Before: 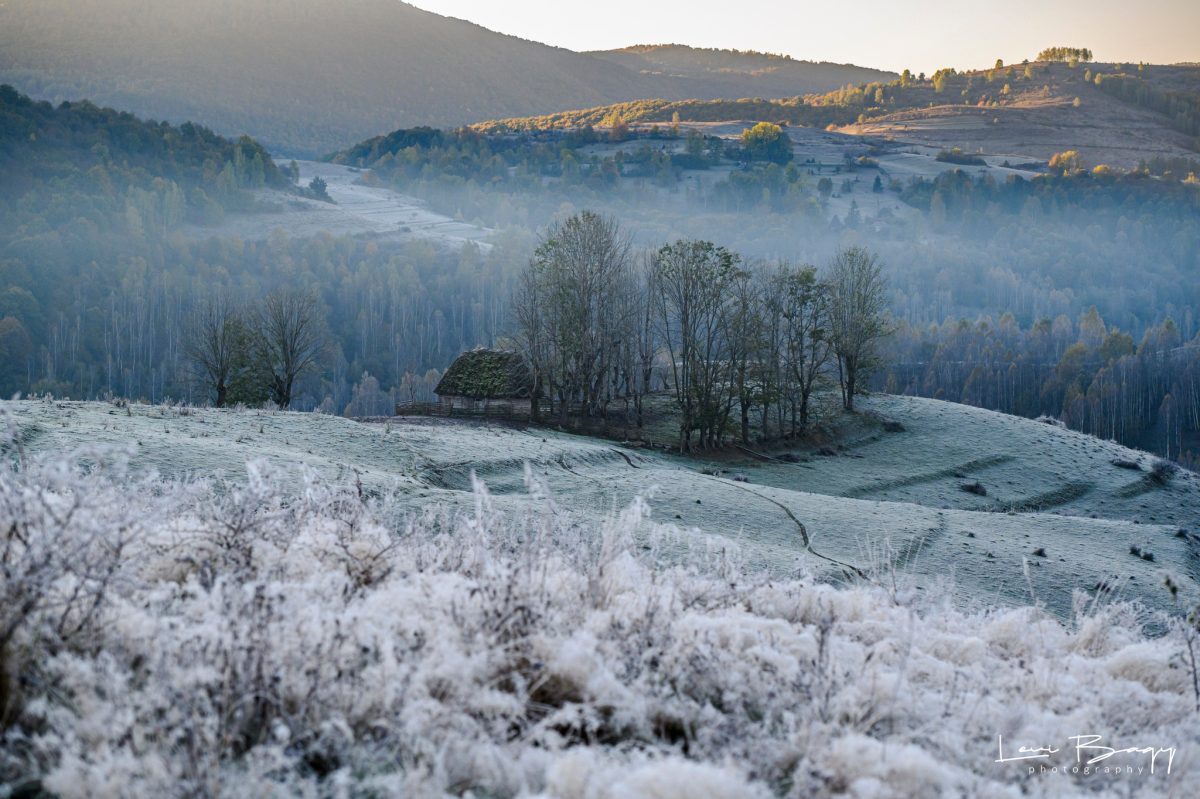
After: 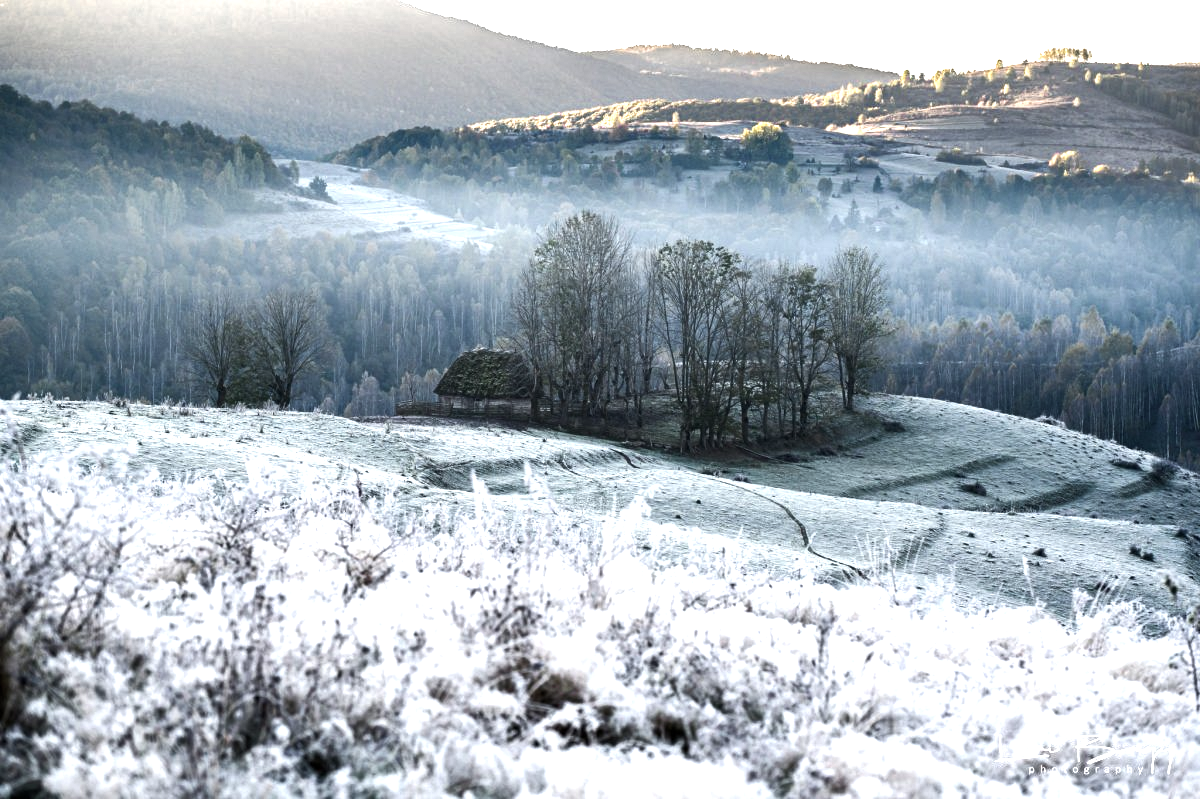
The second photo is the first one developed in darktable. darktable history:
color zones: curves: ch0 [(0, 0.6) (0.129, 0.585) (0.193, 0.596) (0.429, 0.5) (0.571, 0.5) (0.714, 0.5) (0.857, 0.5) (1, 0.6)]; ch1 [(0, 0.453) (0.112, 0.245) (0.213, 0.252) (0.429, 0.233) (0.571, 0.231) (0.683, 0.242) (0.857, 0.296) (1, 0.453)]
color balance rgb: linear chroma grading › global chroma 1.566%, linear chroma grading › mid-tones -0.77%, perceptual saturation grading › global saturation 35.016%, perceptual saturation grading › highlights -25.74%, perceptual saturation grading › shadows 24.748%, perceptual brilliance grading › highlights 46.518%, perceptual brilliance grading › mid-tones 22.919%, perceptual brilliance grading › shadows -5.748%, global vibrance 20%
